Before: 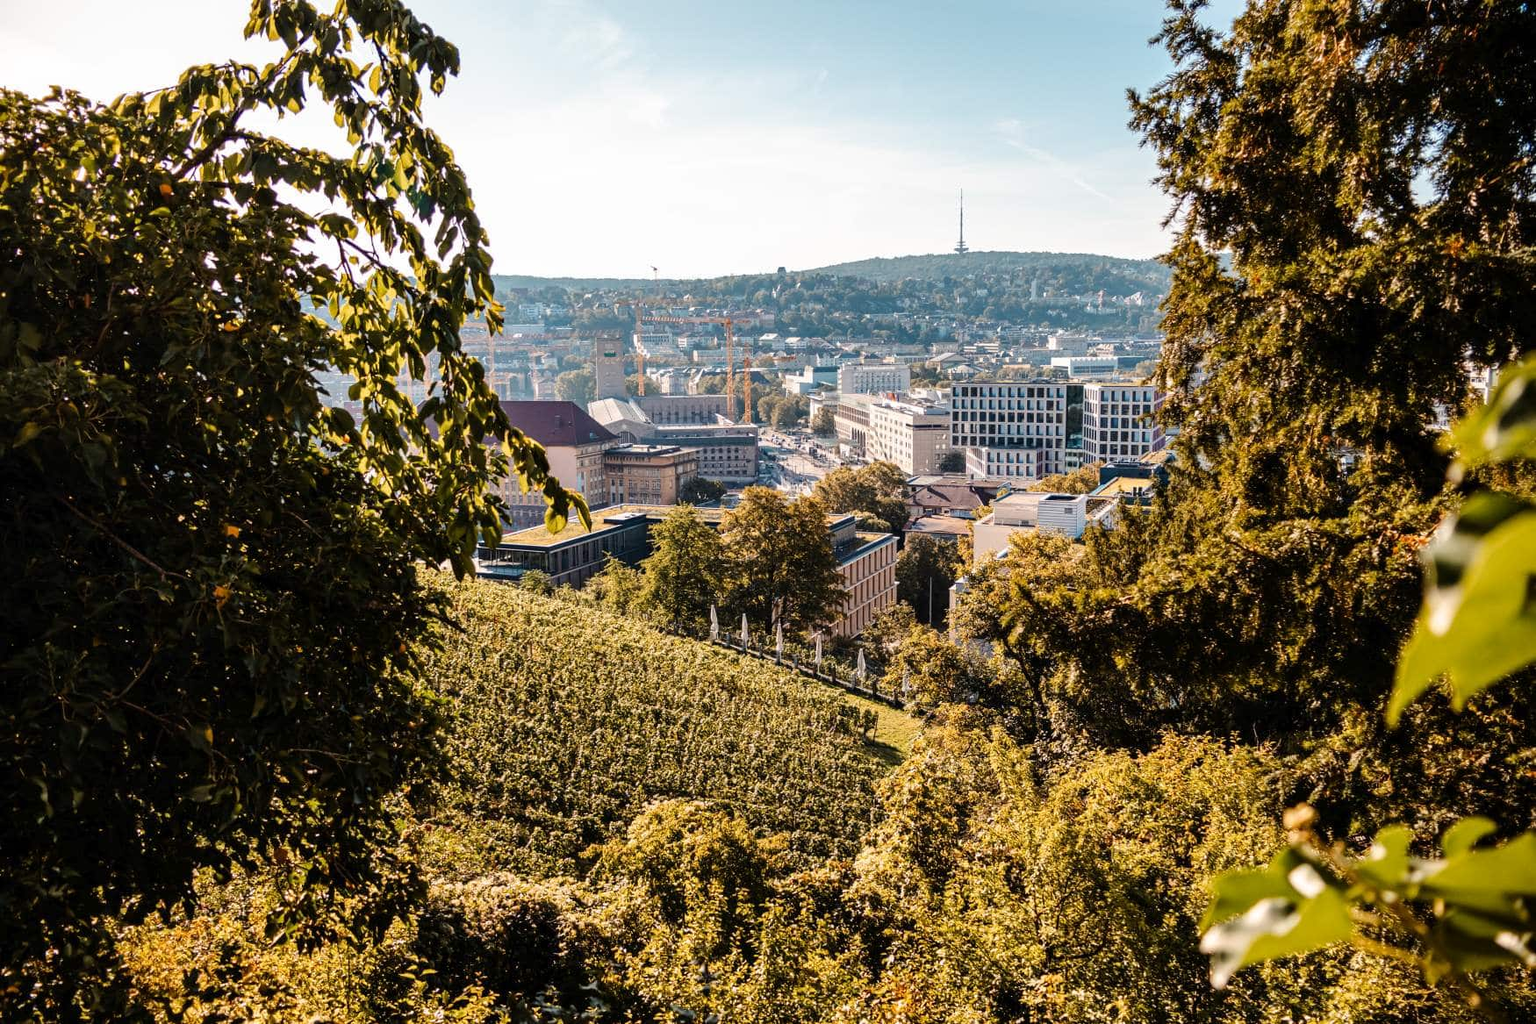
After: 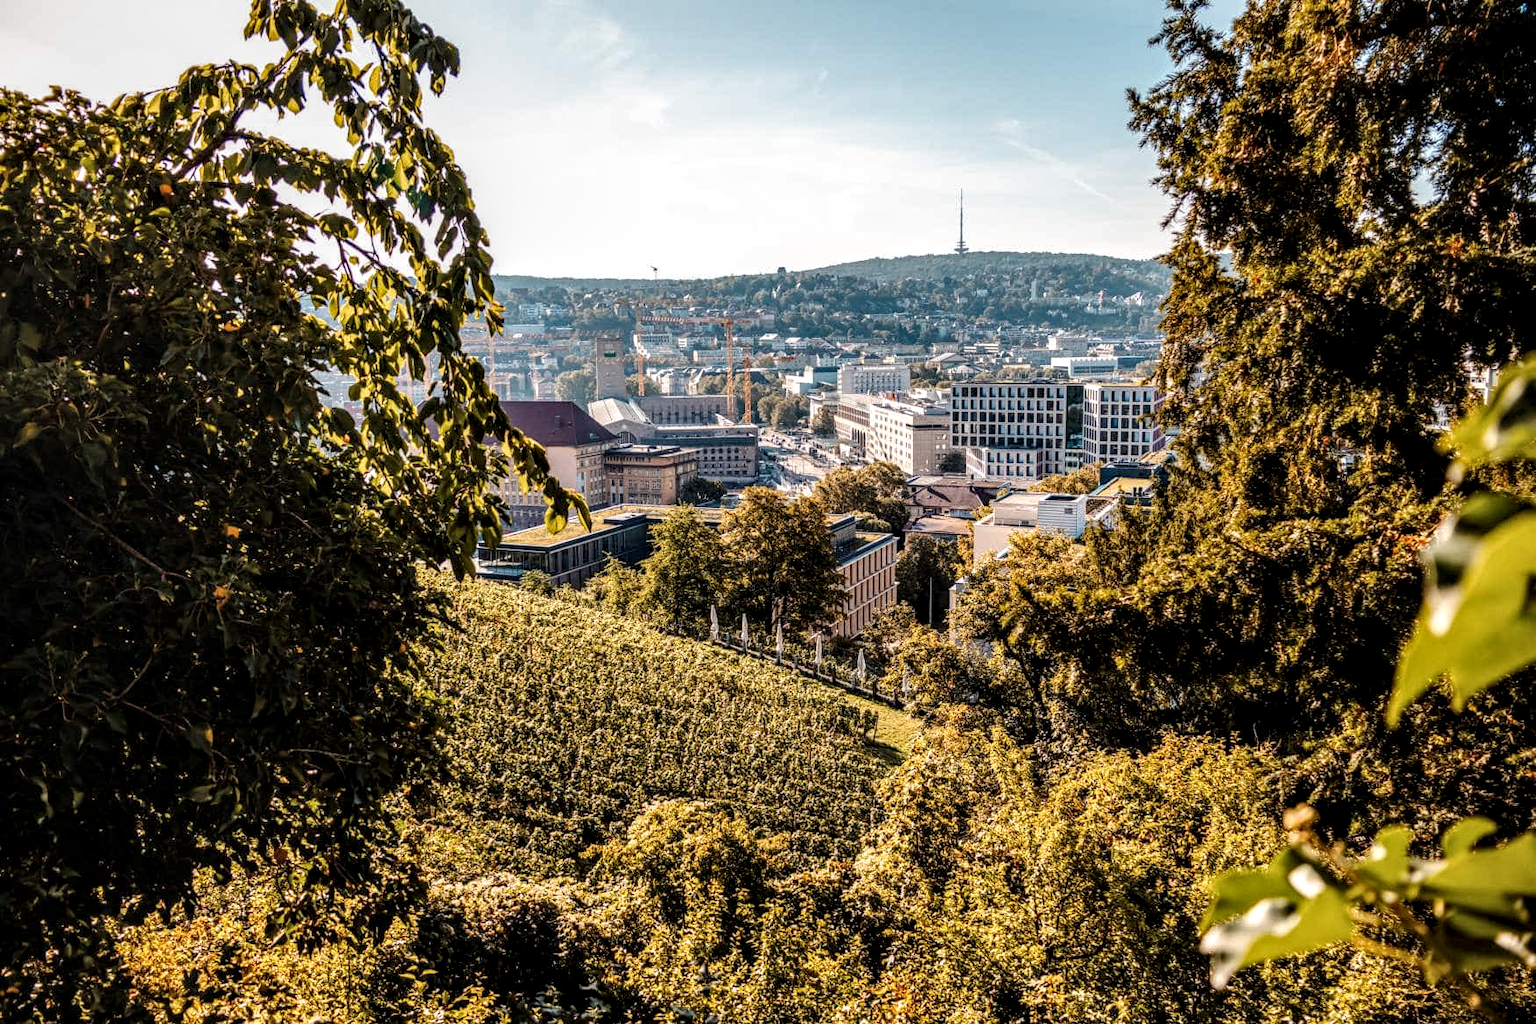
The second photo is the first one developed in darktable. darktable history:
local contrast: highlights 23%, detail 150%
